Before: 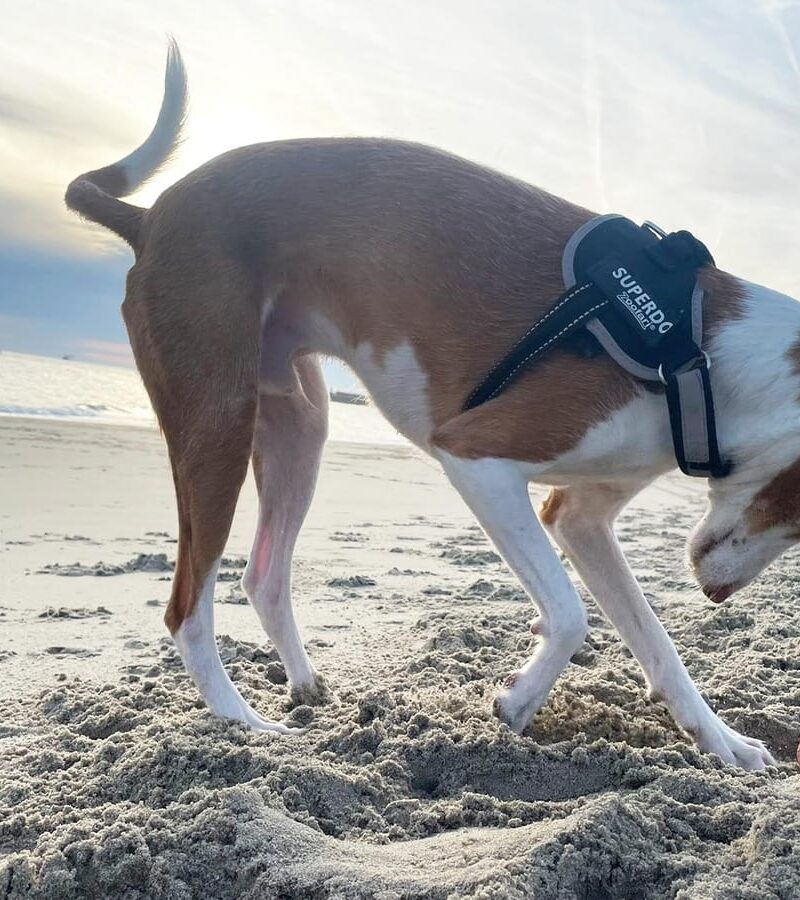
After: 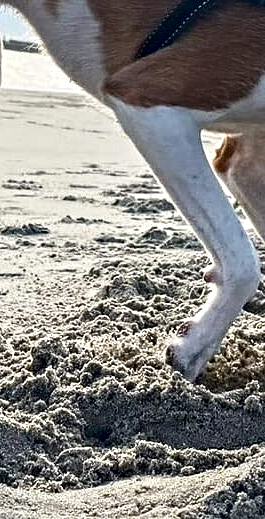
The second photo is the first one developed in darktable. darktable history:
contrast brightness saturation: contrast 0.07, brightness -0.13, saturation 0.06
contrast equalizer: octaves 7, y [[0.5, 0.542, 0.583, 0.625, 0.667, 0.708], [0.5 ×6], [0.5 ×6], [0 ×6], [0 ×6]]
crop: left 40.878%, top 39.176%, right 25.993%, bottom 3.081%
